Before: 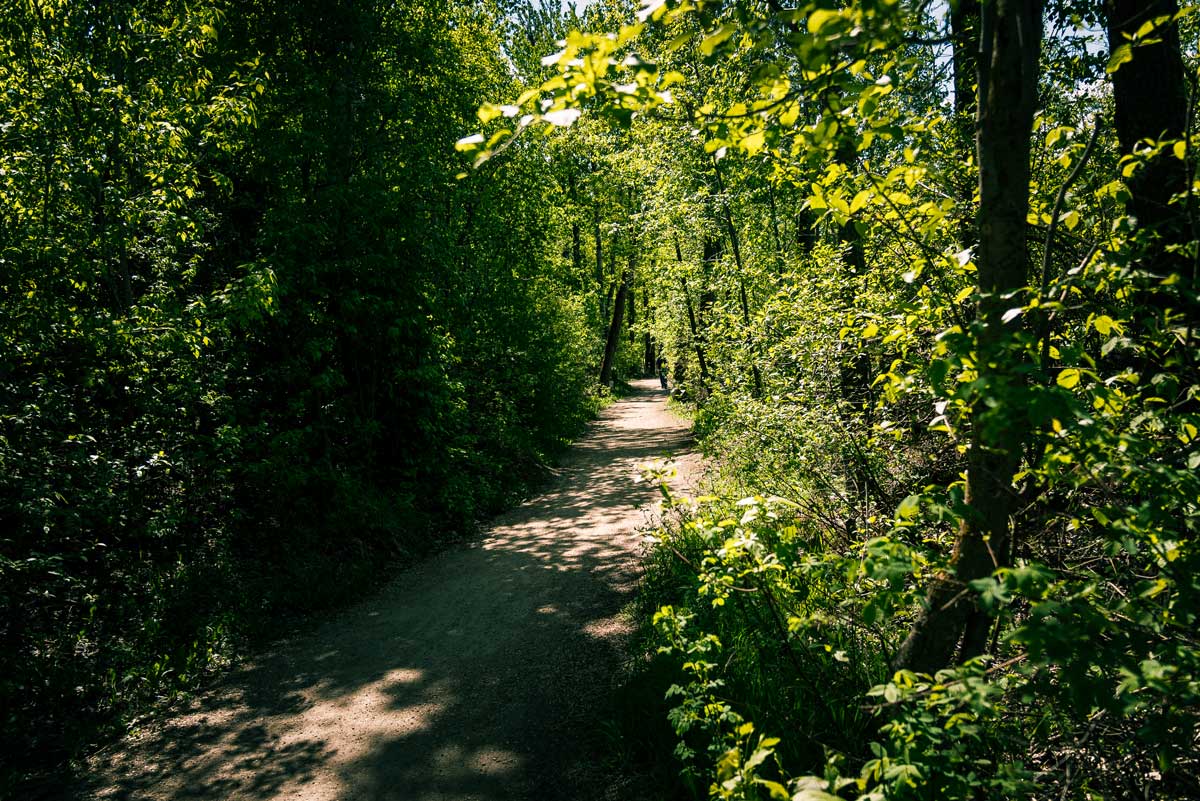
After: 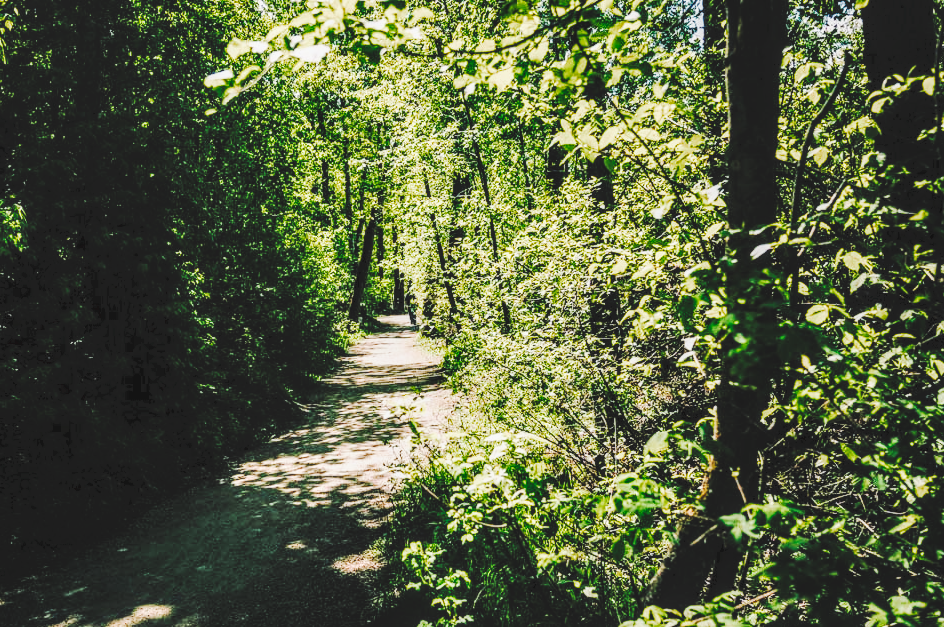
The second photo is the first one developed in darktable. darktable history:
exposure: black level correction -0.001, exposure 0.903 EV, compensate highlight preservation false
color calibration: illuminant same as pipeline (D50), adaptation XYZ, x 0.346, y 0.358, temperature 5021.8 K
crop and rotate: left 20.919%, top 8.014%, right 0.397%, bottom 13.615%
local contrast: detail 130%
filmic rgb: black relative exposure -7.65 EV, white relative exposure 4.56 EV, threshold 5.98 EV, hardness 3.61, contrast 1.052, color science v4 (2020), enable highlight reconstruction true
tone curve: curves: ch0 [(0, 0) (0.003, 0.108) (0.011, 0.112) (0.025, 0.117) (0.044, 0.126) (0.069, 0.133) (0.1, 0.146) (0.136, 0.158) (0.177, 0.178) (0.224, 0.212) (0.277, 0.256) (0.335, 0.331) (0.399, 0.423) (0.468, 0.538) (0.543, 0.641) (0.623, 0.721) (0.709, 0.792) (0.801, 0.845) (0.898, 0.917) (1, 1)], preserve colors none
